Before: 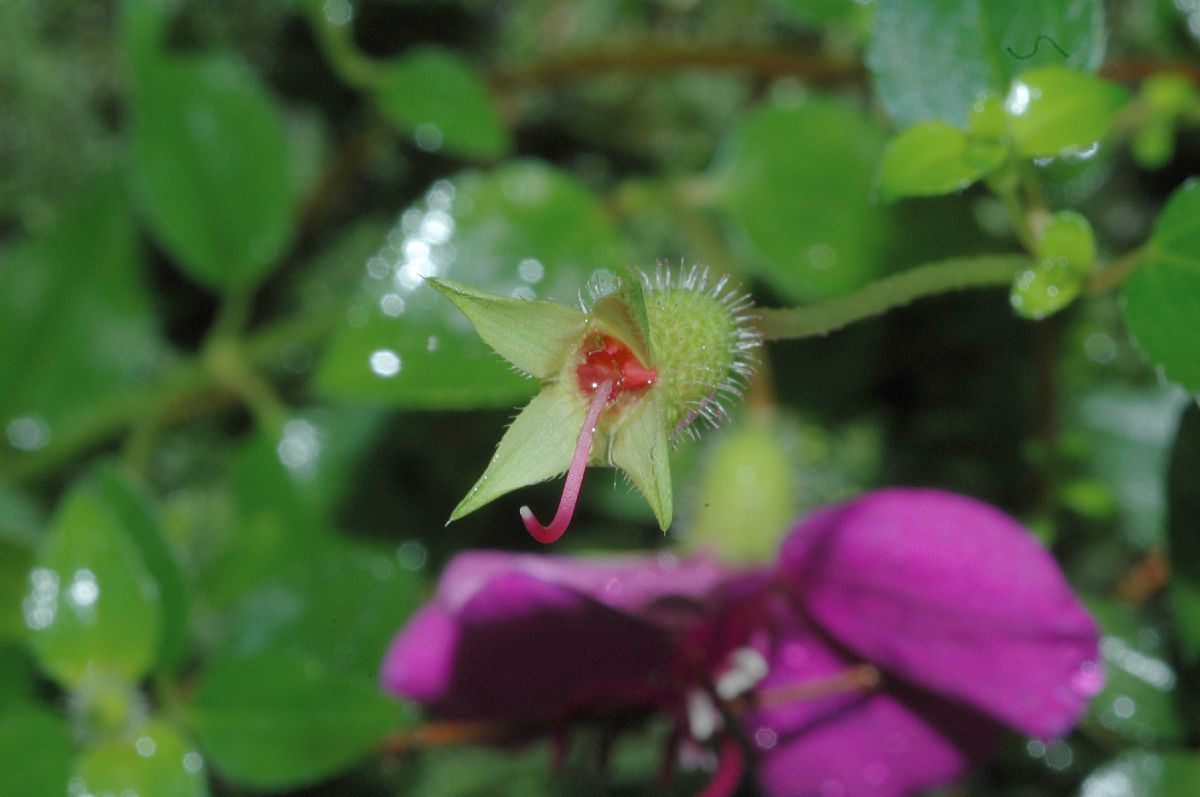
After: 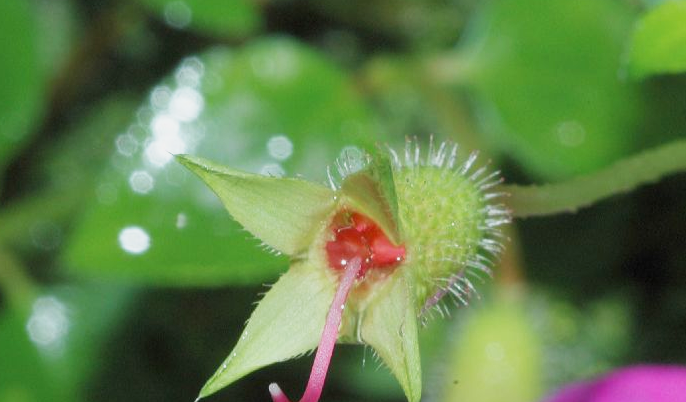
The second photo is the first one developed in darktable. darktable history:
crop: left 20.932%, top 15.471%, right 21.848%, bottom 34.081%
base curve: curves: ch0 [(0, 0) (0.088, 0.125) (0.176, 0.251) (0.354, 0.501) (0.613, 0.749) (1, 0.877)], preserve colors none
